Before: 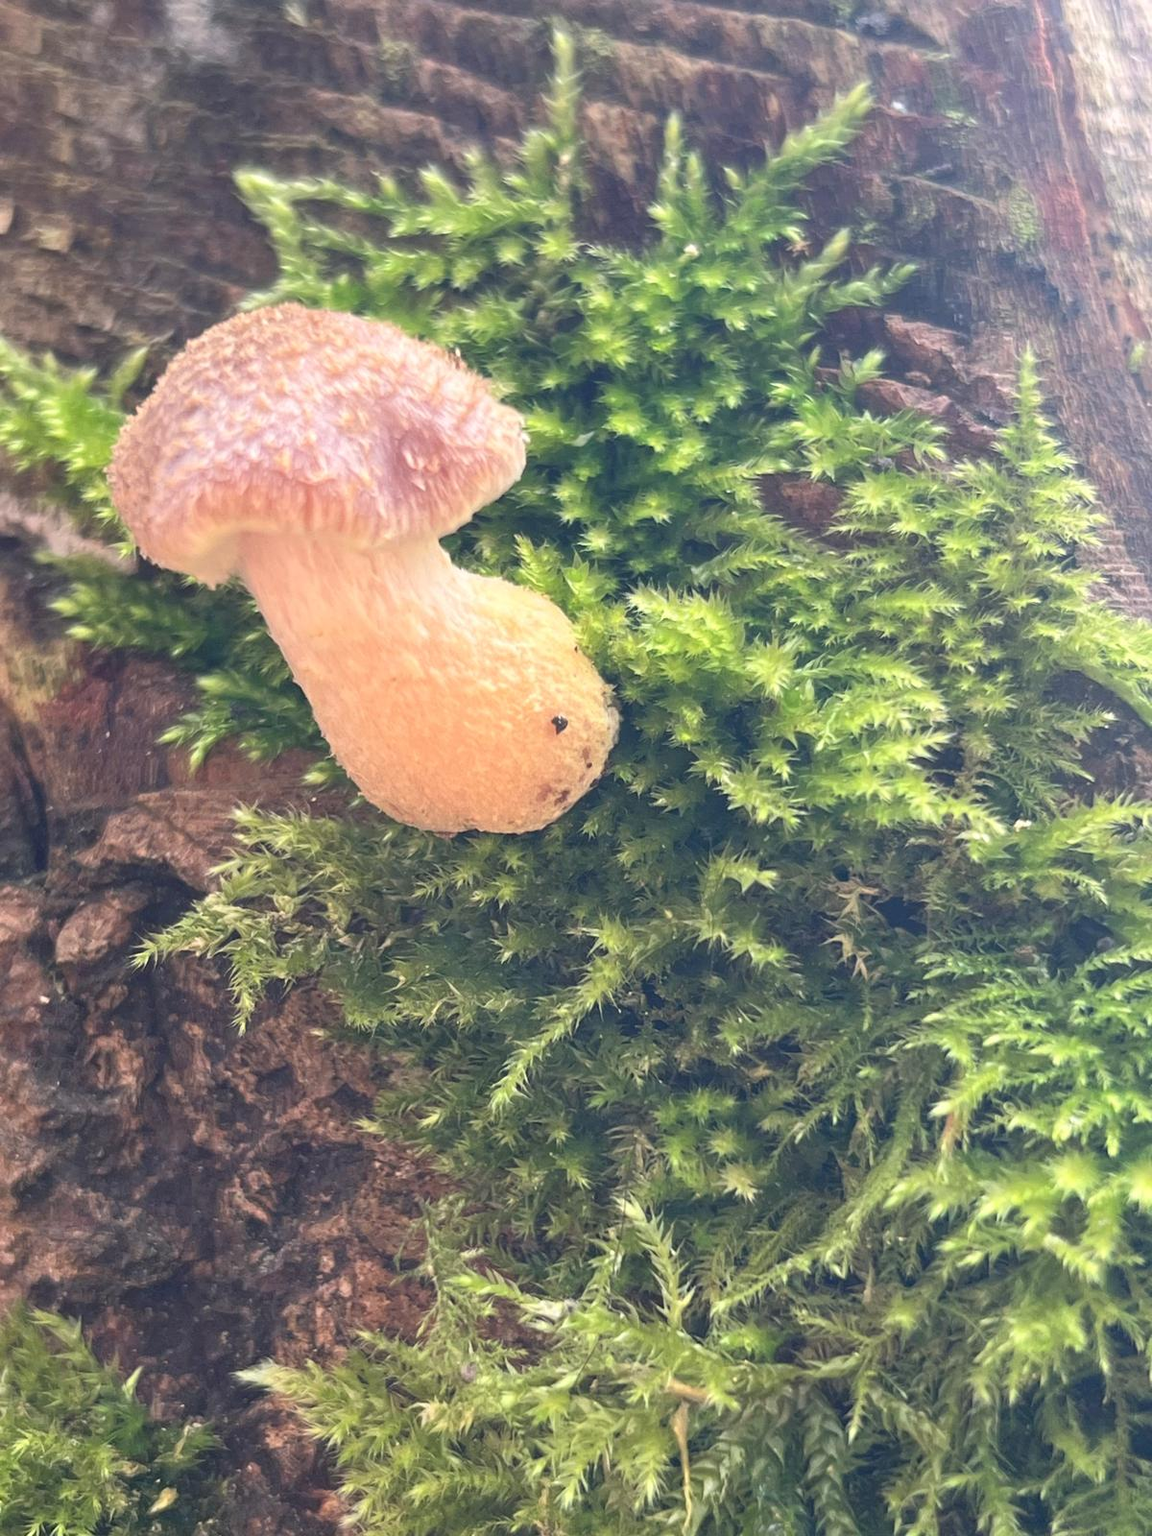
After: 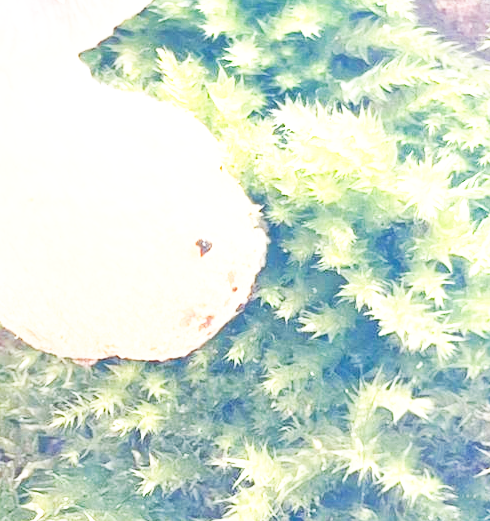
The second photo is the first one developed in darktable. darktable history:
crop: left 31.654%, top 31.803%, right 27.472%, bottom 35.618%
base curve: curves: ch0 [(0, 0) (0.007, 0.004) (0.027, 0.03) (0.046, 0.07) (0.207, 0.54) (0.442, 0.872) (0.673, 0.972) (1, 1)], preserve colors none
shadows and highlights: shadows 25.35, highlights -25.69
tone equalizer: edges refinement/feathering 500, mask exposure compensation -1.57 EV, preserve details no
exposure: black level correction 0, exposure 1.104 EV, compensate highlight preservation false
